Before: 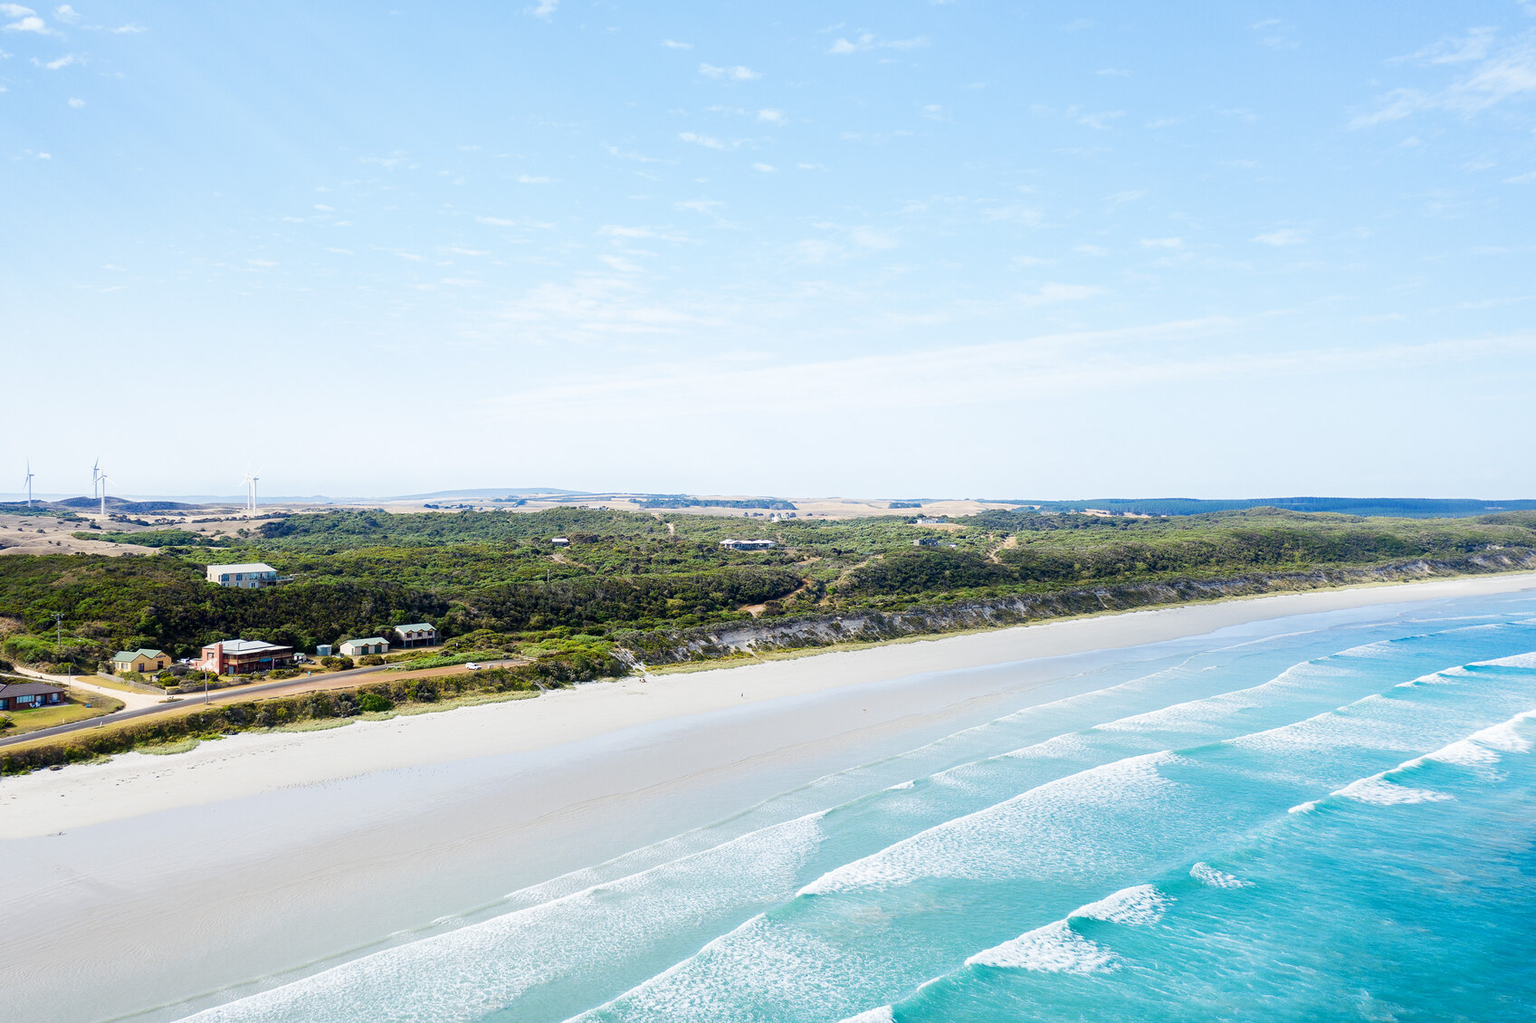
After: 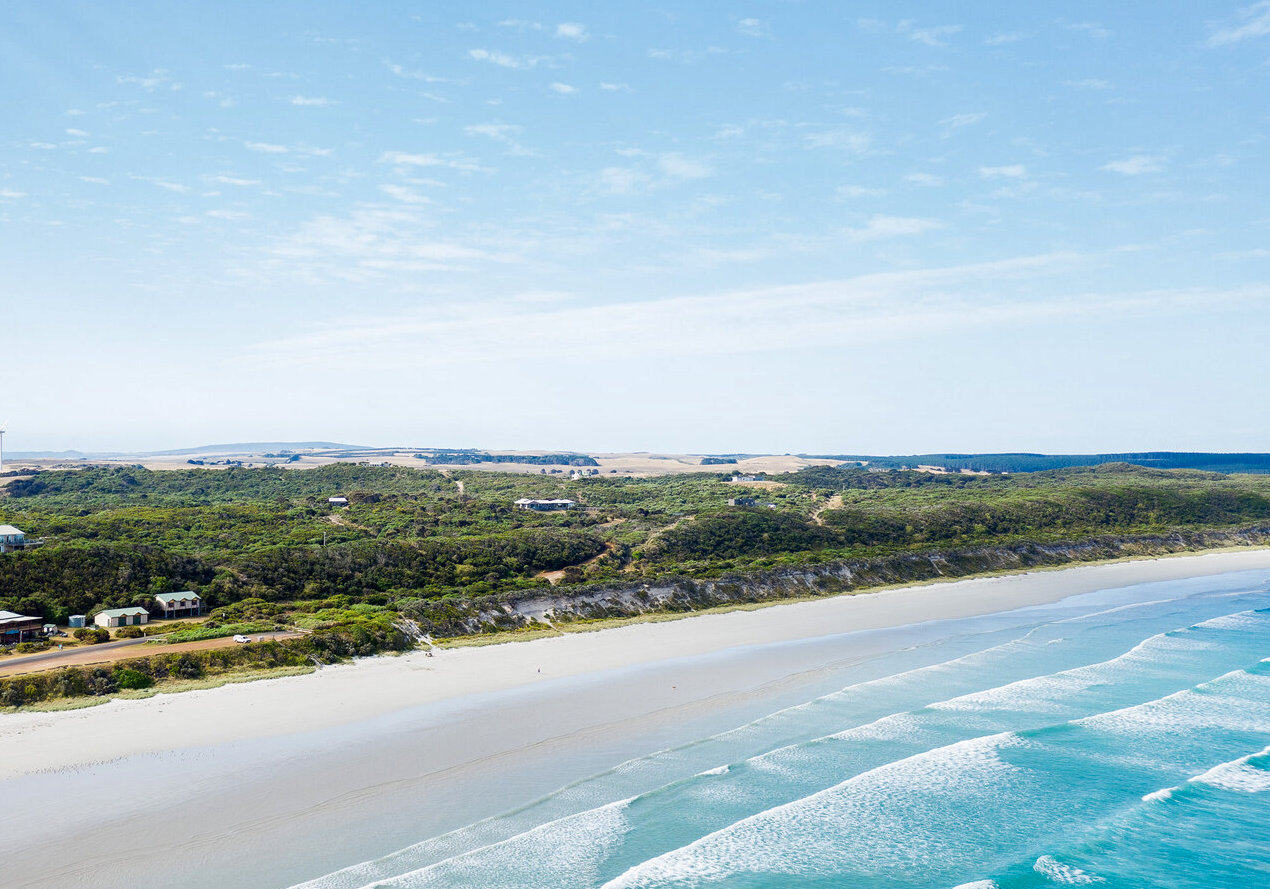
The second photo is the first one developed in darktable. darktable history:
crop: left 16.579%, top 8.599%, right 8.541%, bottom 12.648%
shadows and highlights: low approximation 0.01, soften with gaussian
